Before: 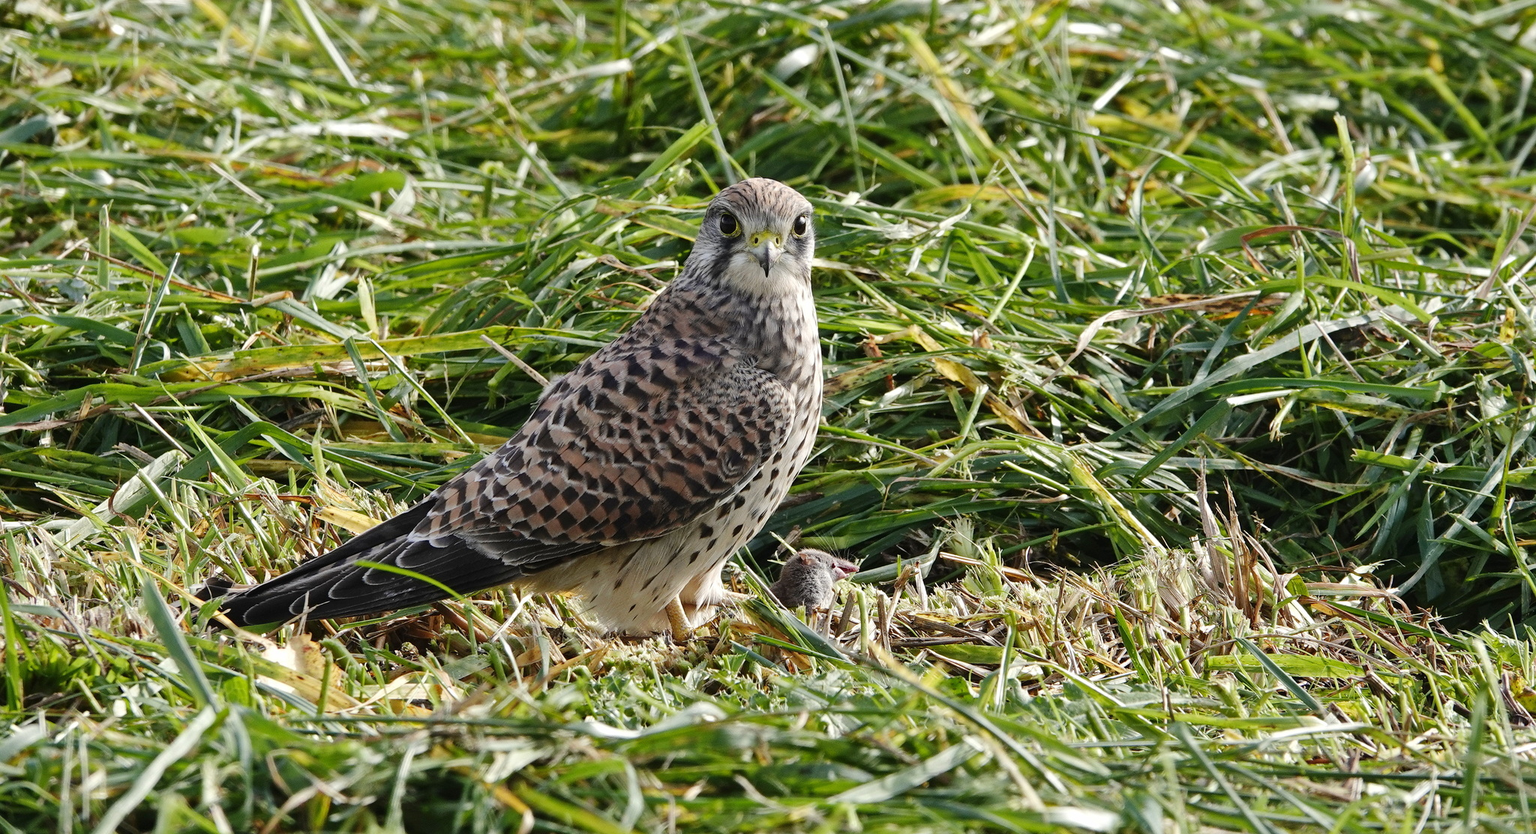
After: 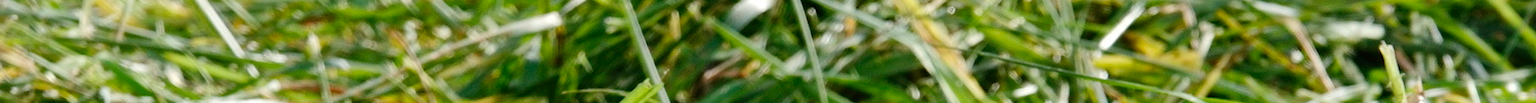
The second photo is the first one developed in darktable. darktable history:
crop and rotate: left 9.644%, top 9.491%, right 6.021%, bottom 80.509%
rotate and perspective: rotation -2.29°, automatic cropping off
